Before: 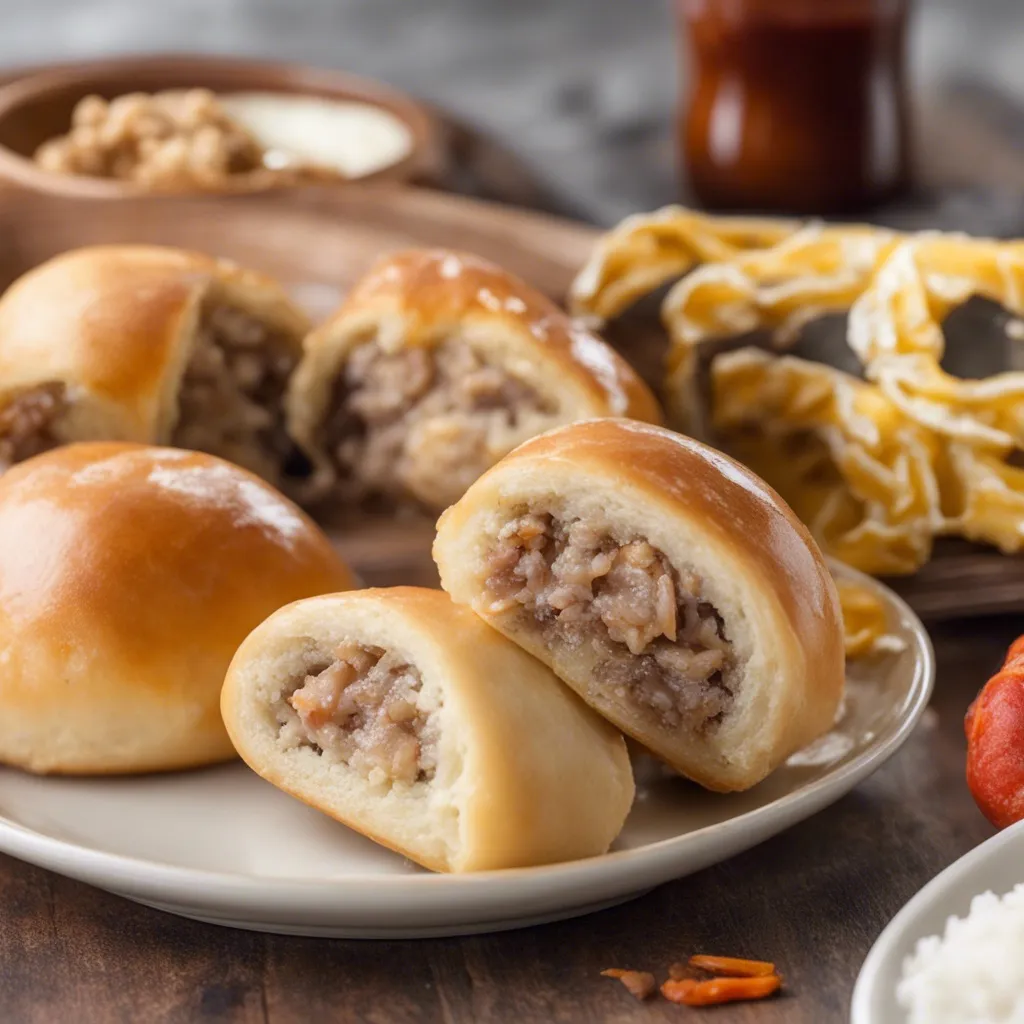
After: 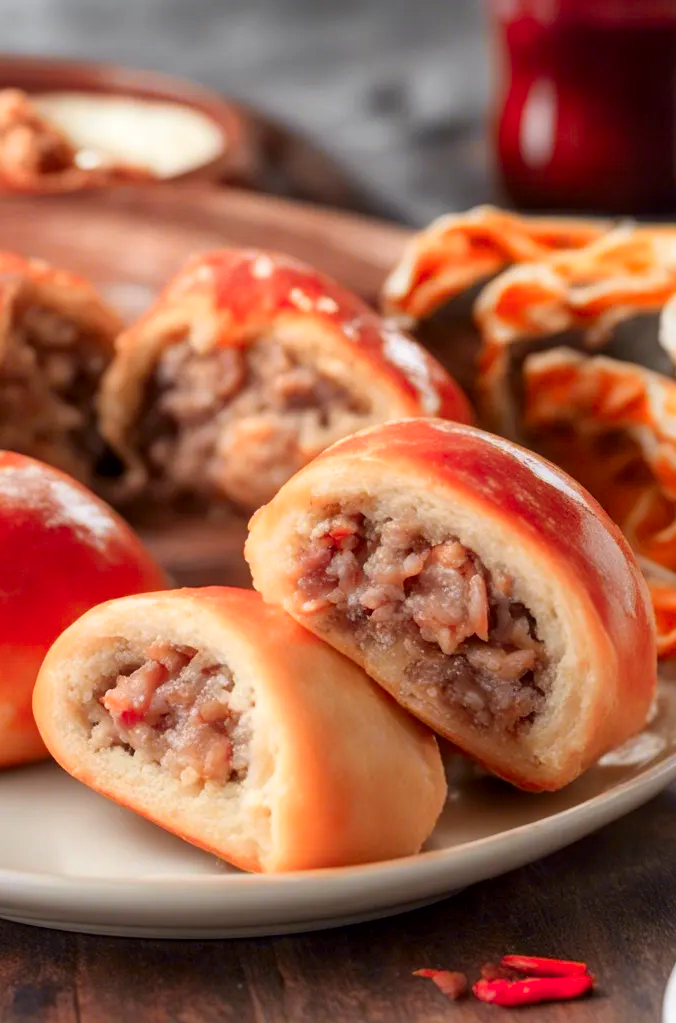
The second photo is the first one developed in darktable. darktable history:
local contrast: mode bilateral grid, contrast 20, coarseness 50, detail 132%, midtone range 0.2
color zones: curves: ch1 [(0.24, 0.629) (0.75, 0.5)]; ch2 [(0.255, 0.454) (0.745, 0.491)], mix 102.12%
crop and rotate: left 18.442%, right 15.508%
